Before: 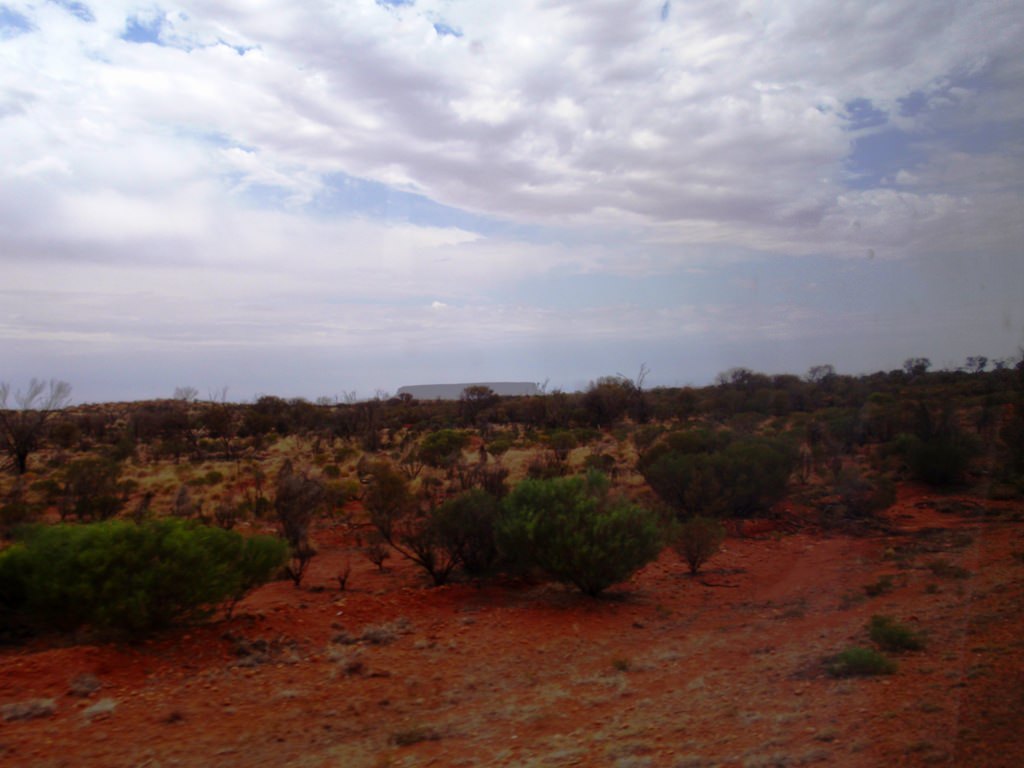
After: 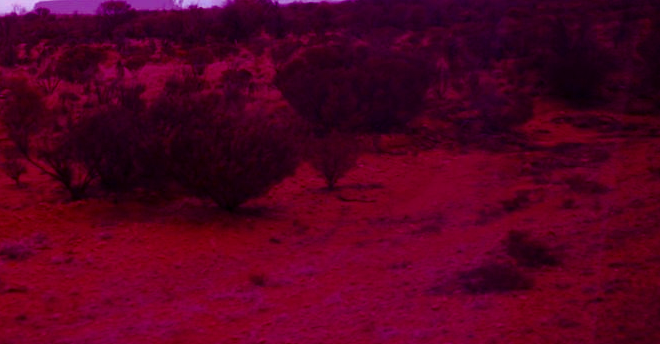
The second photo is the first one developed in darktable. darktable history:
color balance: mode lift, gamma, gain (sRGB), lift [1, 1, 0.101, 1]
crop and rotate: left 35.509%, top 50.238%, bottom 4.934%
exposure: black level correction 0, exposure 0.7 EV, compensate exposure bias true, compensate highlight preservation false
